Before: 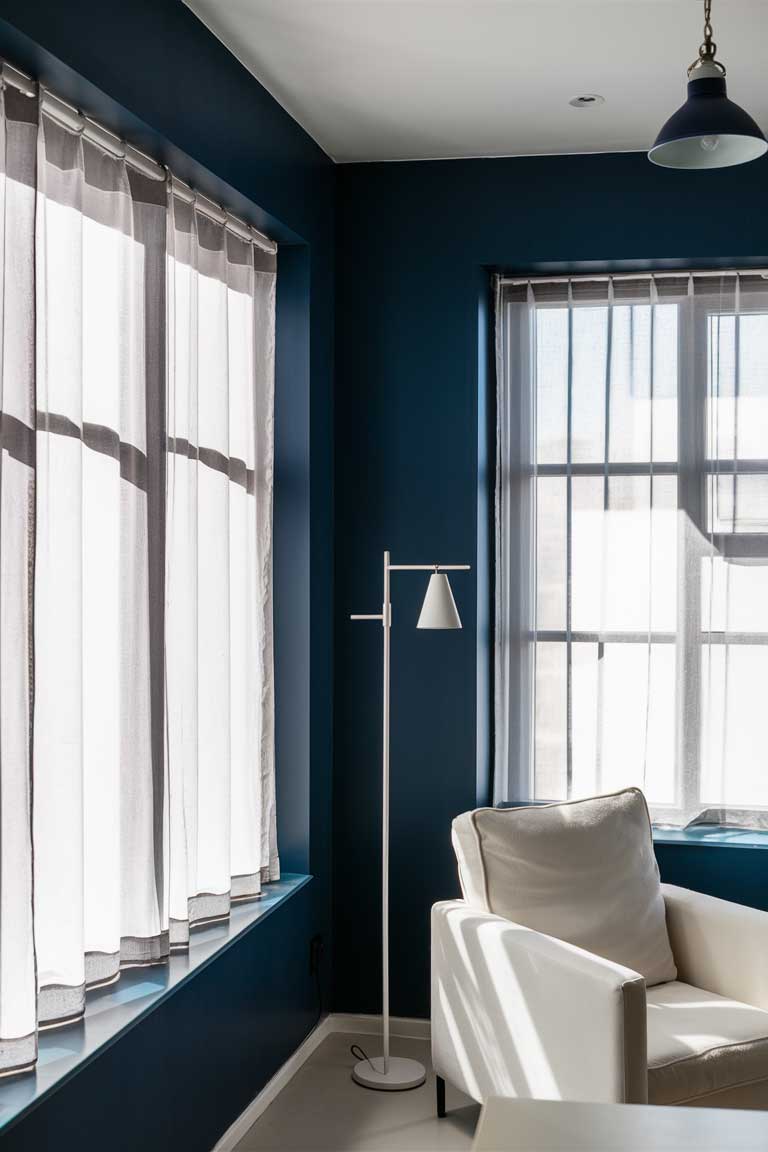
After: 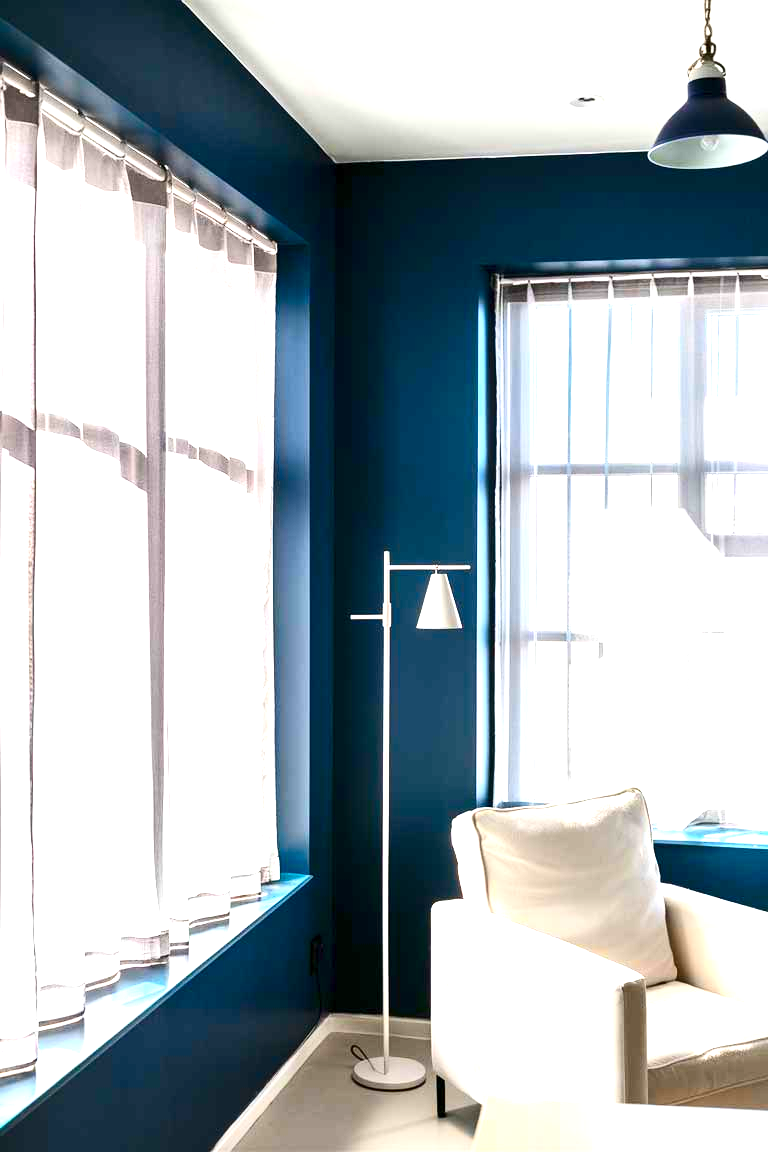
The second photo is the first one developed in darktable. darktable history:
exposure: black level correction 0.001, exposure 1.719 EV, compensate exposure bias true, compensate highlight preservation false
color balance rgb: perceptual saturation grading › global saturation -3%
contrast brightness saturation: contrast 0.18, saturation 0.3
